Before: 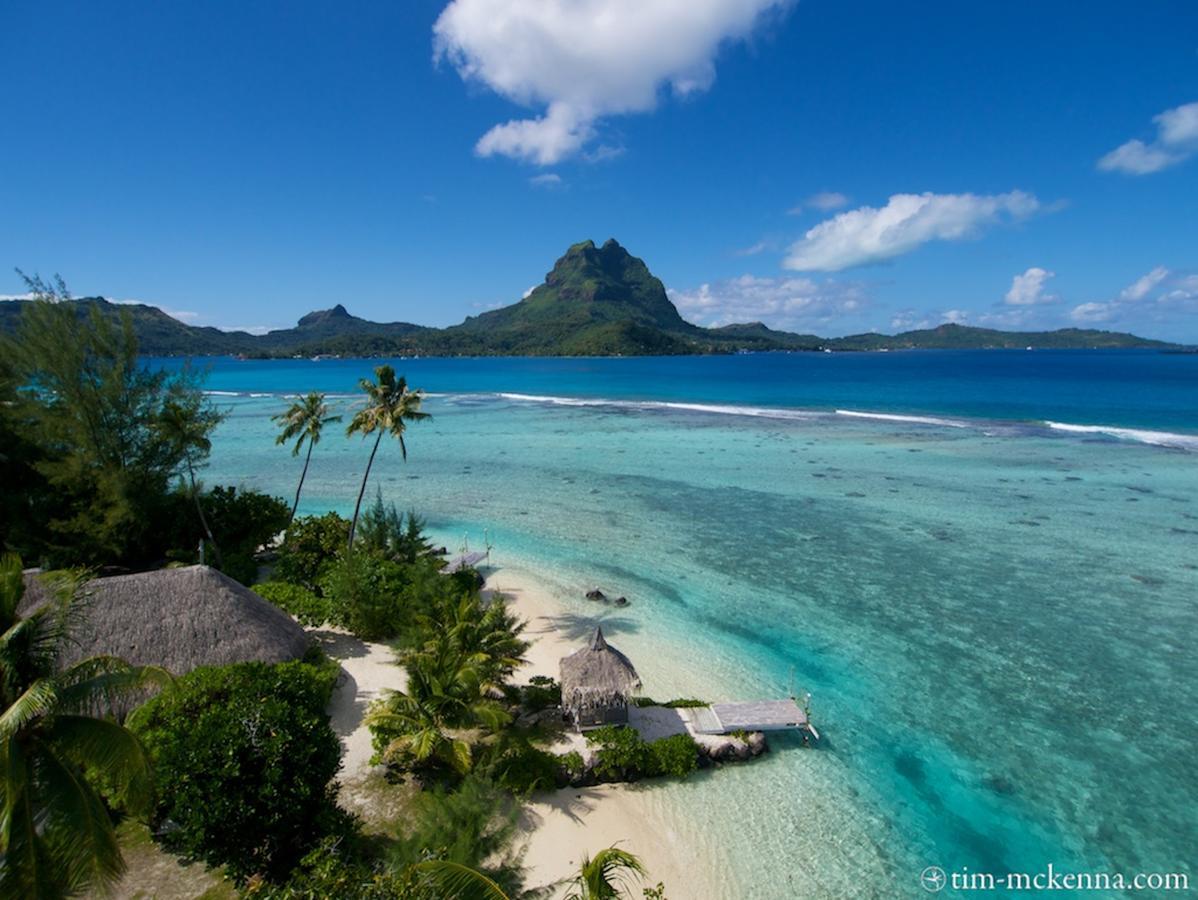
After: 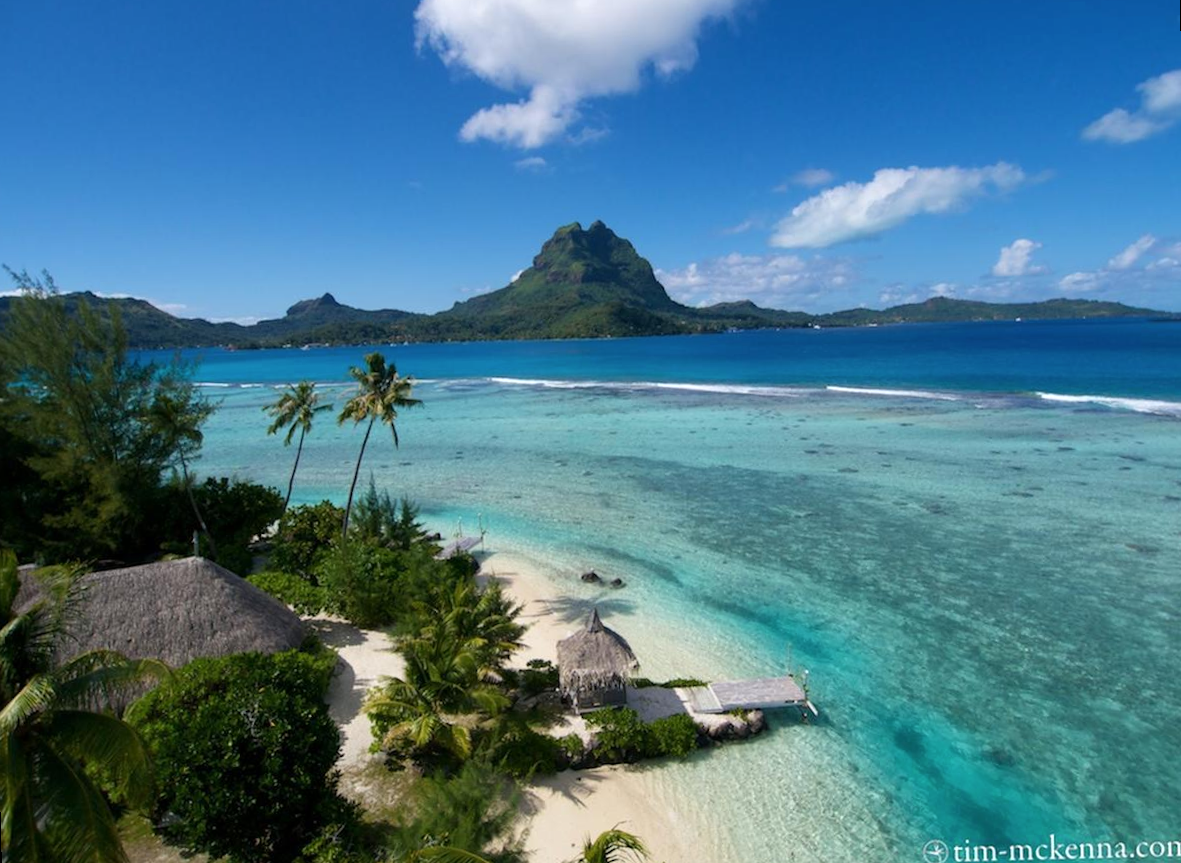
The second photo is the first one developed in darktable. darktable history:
shadows and highlights: shadows -12.5, white point adjustment 4, highlights 28.33
rotate and perspective: rotation -1.42°, crop left 0.016, crop right 0.984, crop top 0.035, crop bottom 0.965
